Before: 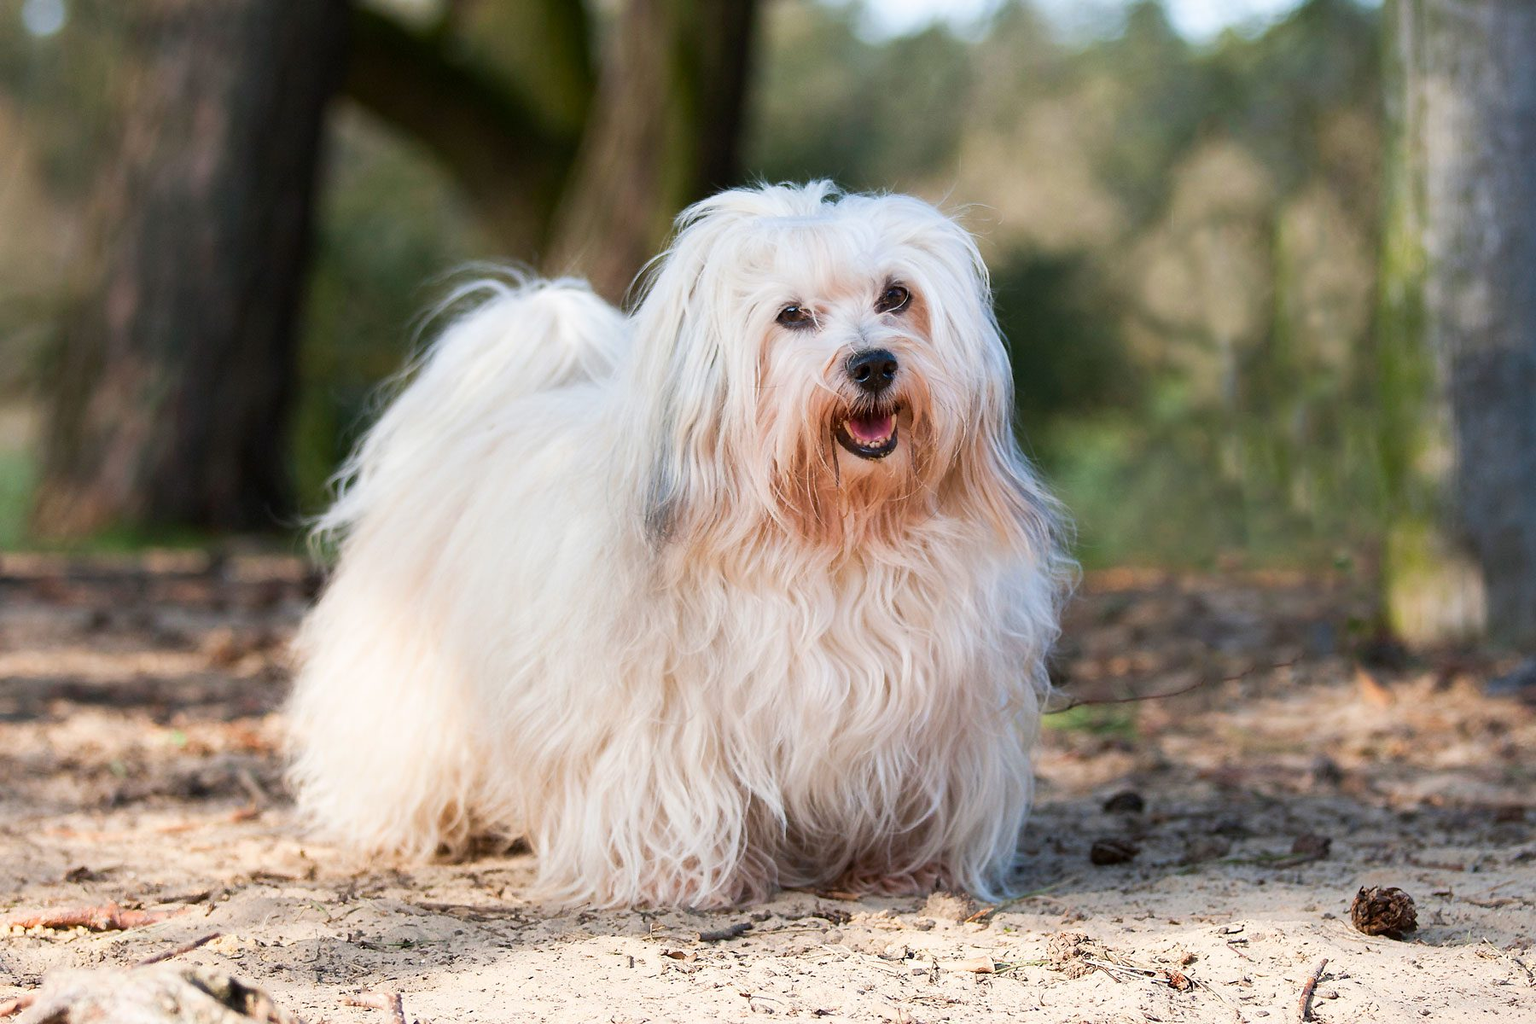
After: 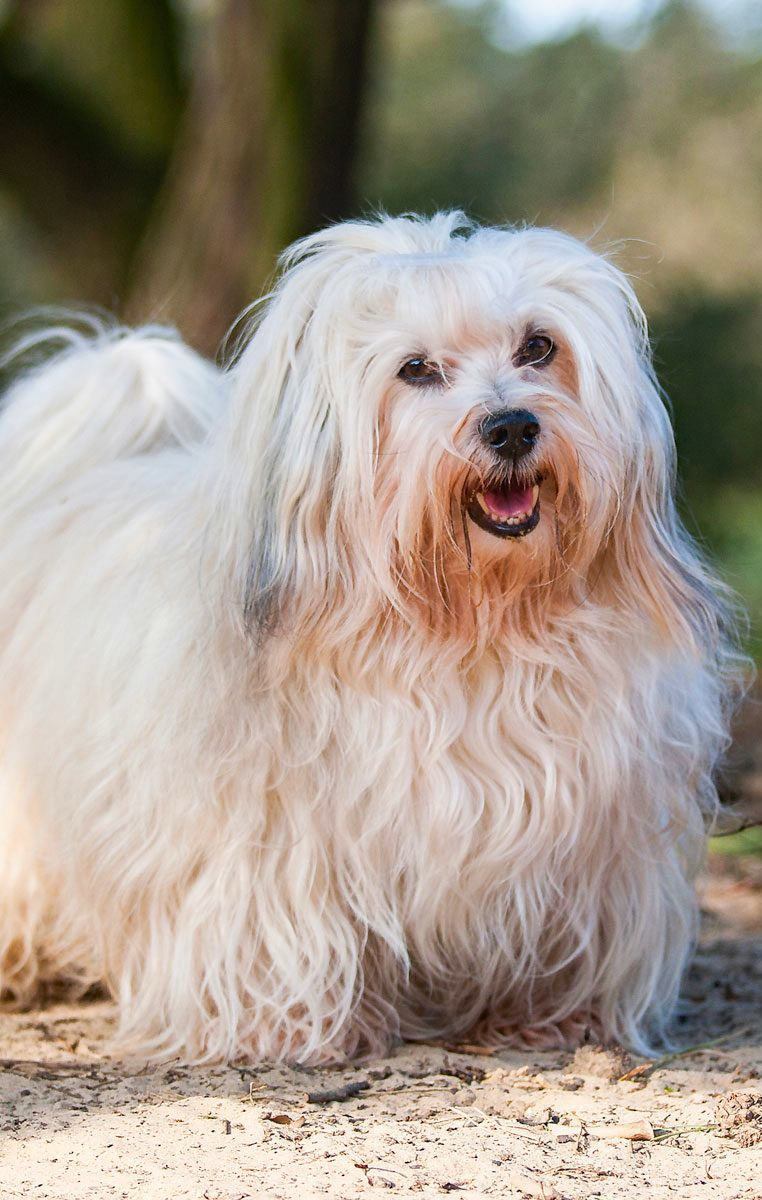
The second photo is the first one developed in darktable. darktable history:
haze removal: compatibility mode true, adaptive false
crop: left 28.459%, right 29.185%
local contrast: detail 109%
